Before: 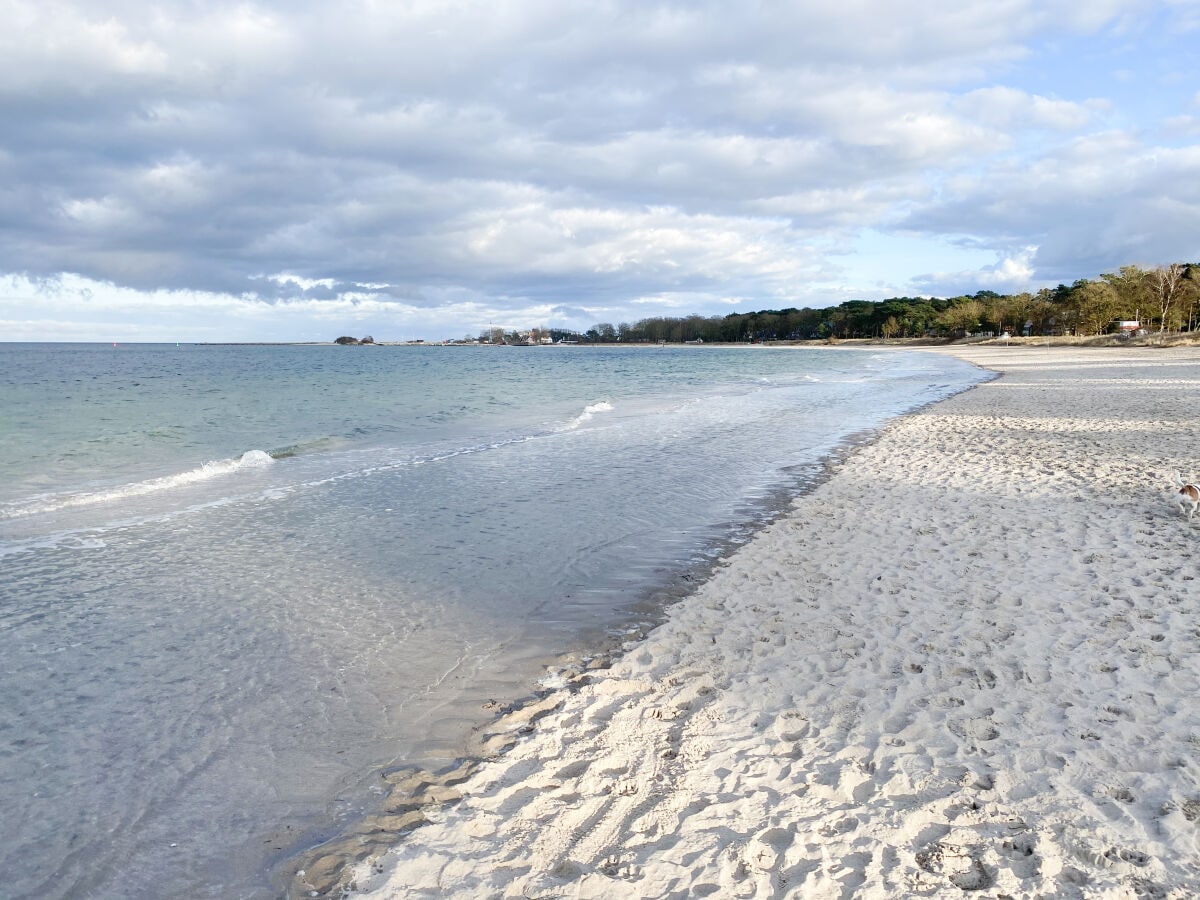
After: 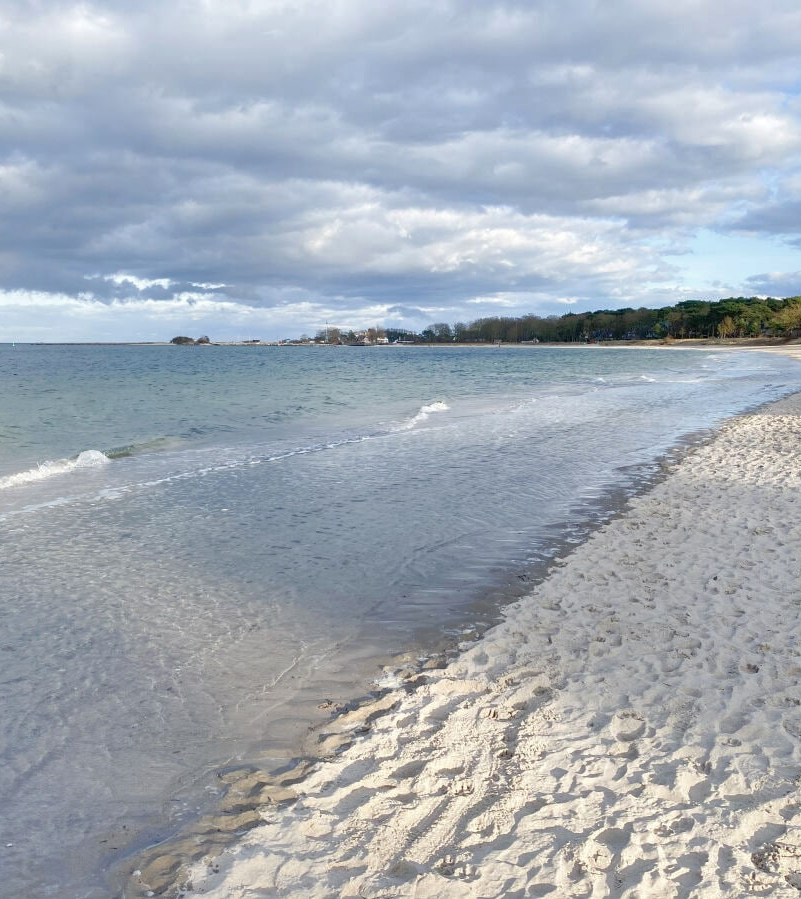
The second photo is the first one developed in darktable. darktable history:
crop and rotate: left 13.728%, right 19.491%
shadows and highlights: on, module defaults
